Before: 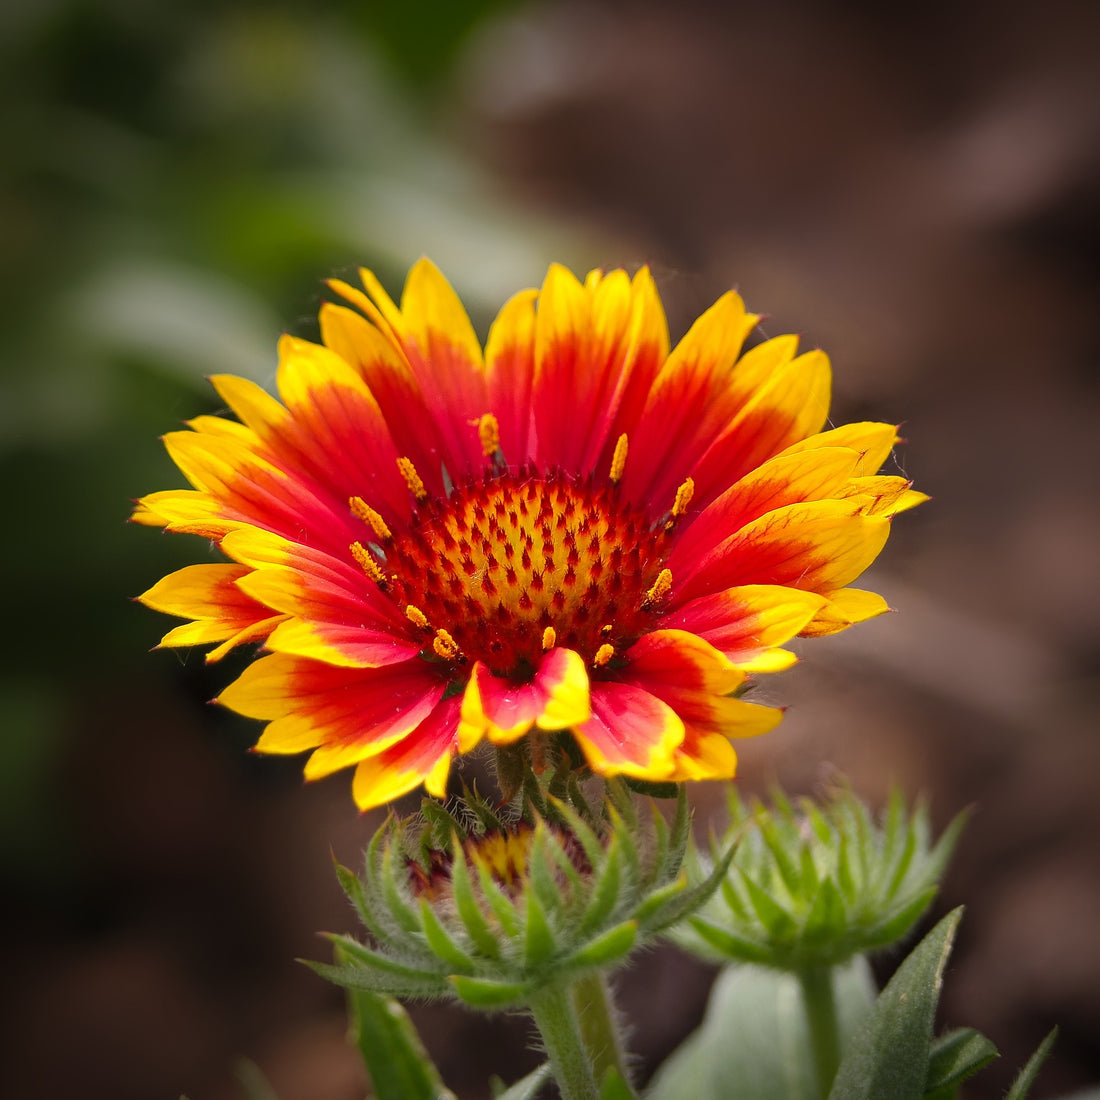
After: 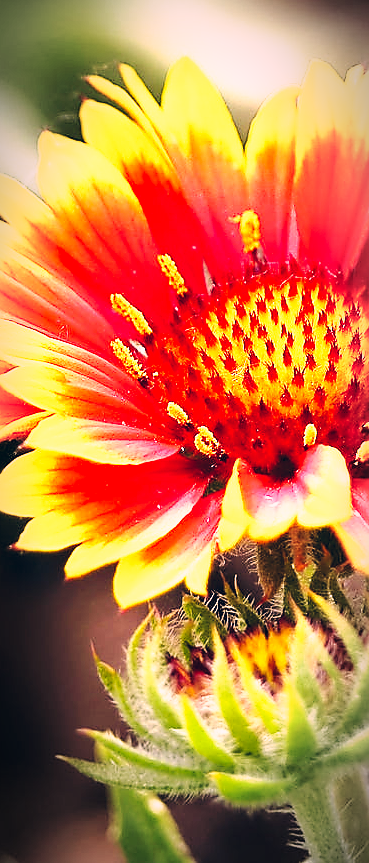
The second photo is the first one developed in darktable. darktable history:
base curve: curves: ch0 [(0, 0) (0.028, 0.03) (0.121, 0.232) (0.46, 0.748) (0.859, 0.968) (1, 1)], preserve colors none
tone curve: curves: ch0 [(0, 0) (0.003, 0.028) (0.011, 0.028) (0.025, 0.026) (0.044, 0.036) (0.069, 0.06) (0.1, 0.101) (0.136, 0.15) (0.177, 0.203) (0.224, 0.271) (0.277, 0.345) (0.335, 0.422) (0.399, 0.515) (0.468, 0.611) (0.543, 0.716) (0.623, 0.826) (0.709, 0.942) (0.801, 0.992) (0.898, 1) (1, 1)], preserve colors none
crop and rotate: left 21.77%, top 18.528%, right 44.676%, bottom 2.997%
sharpen: radius 1.4, amount 1.25, threshold 0.7
color correction: highlights a* 14.46, highlights b* 5.85, shadows a* -5.53, shadows b* -15.24, saturation 0.85
vignetting: automatic ratio true
